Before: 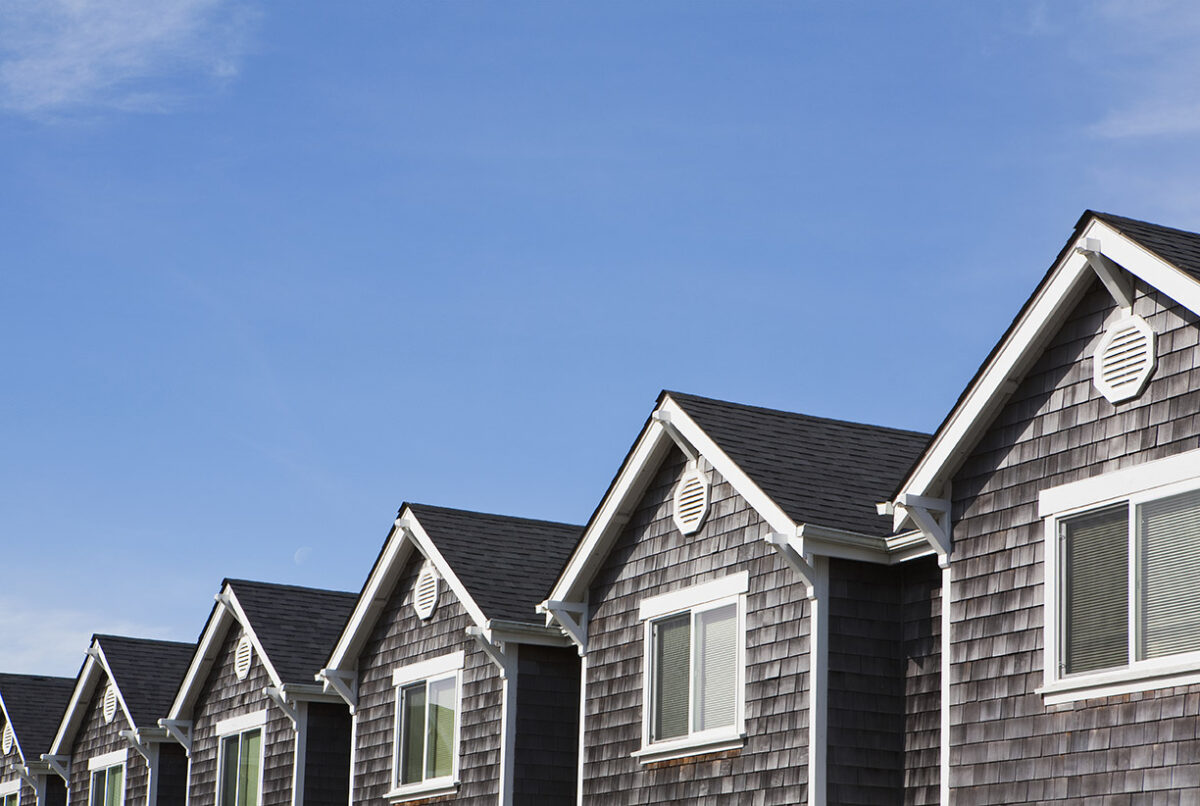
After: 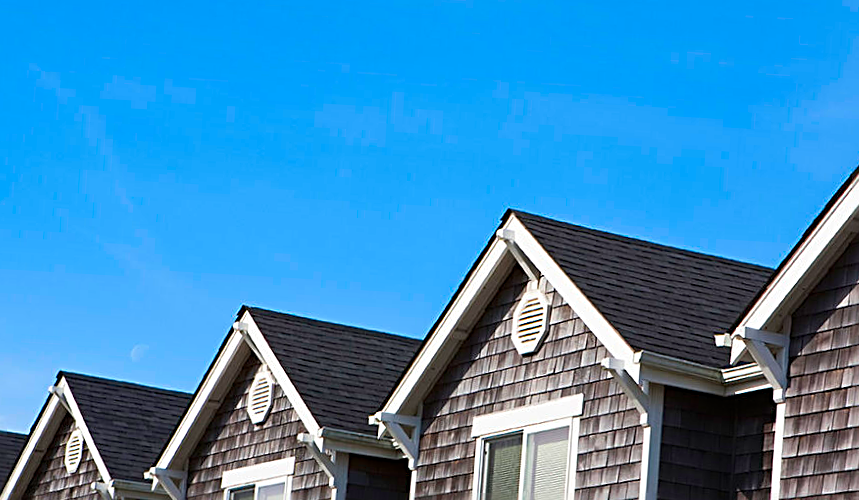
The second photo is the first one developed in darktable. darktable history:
crop and rotate: angle -3.37°, left 9.79%, top 20.73%, right 12.42%, bottom 11.82%
contrast brightness saturation: brightness -0.02, saturation 0.35
color balance rgb: linear chroma grading › global chroma 3.45%, perceptual saturation grading › global saturation 11.24%, perceptual brilliance grading › global brilliance 3.04%, global vibrance 2.8%
sharpen: radius 2.531, amount 0.628
